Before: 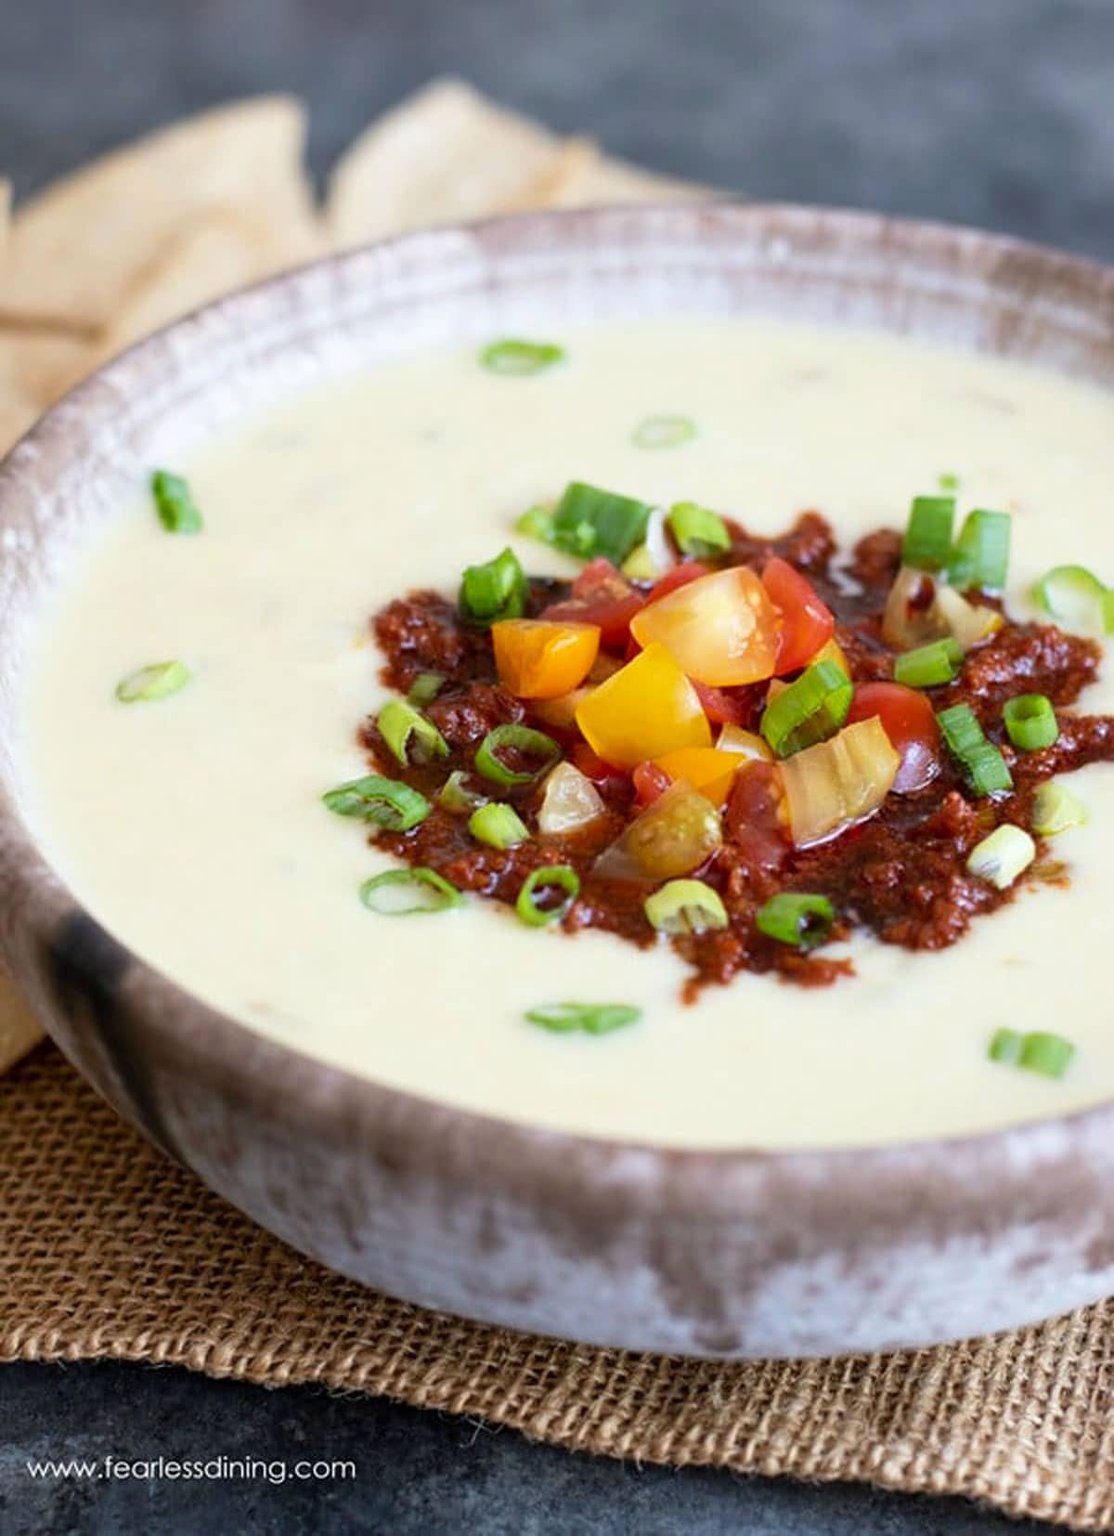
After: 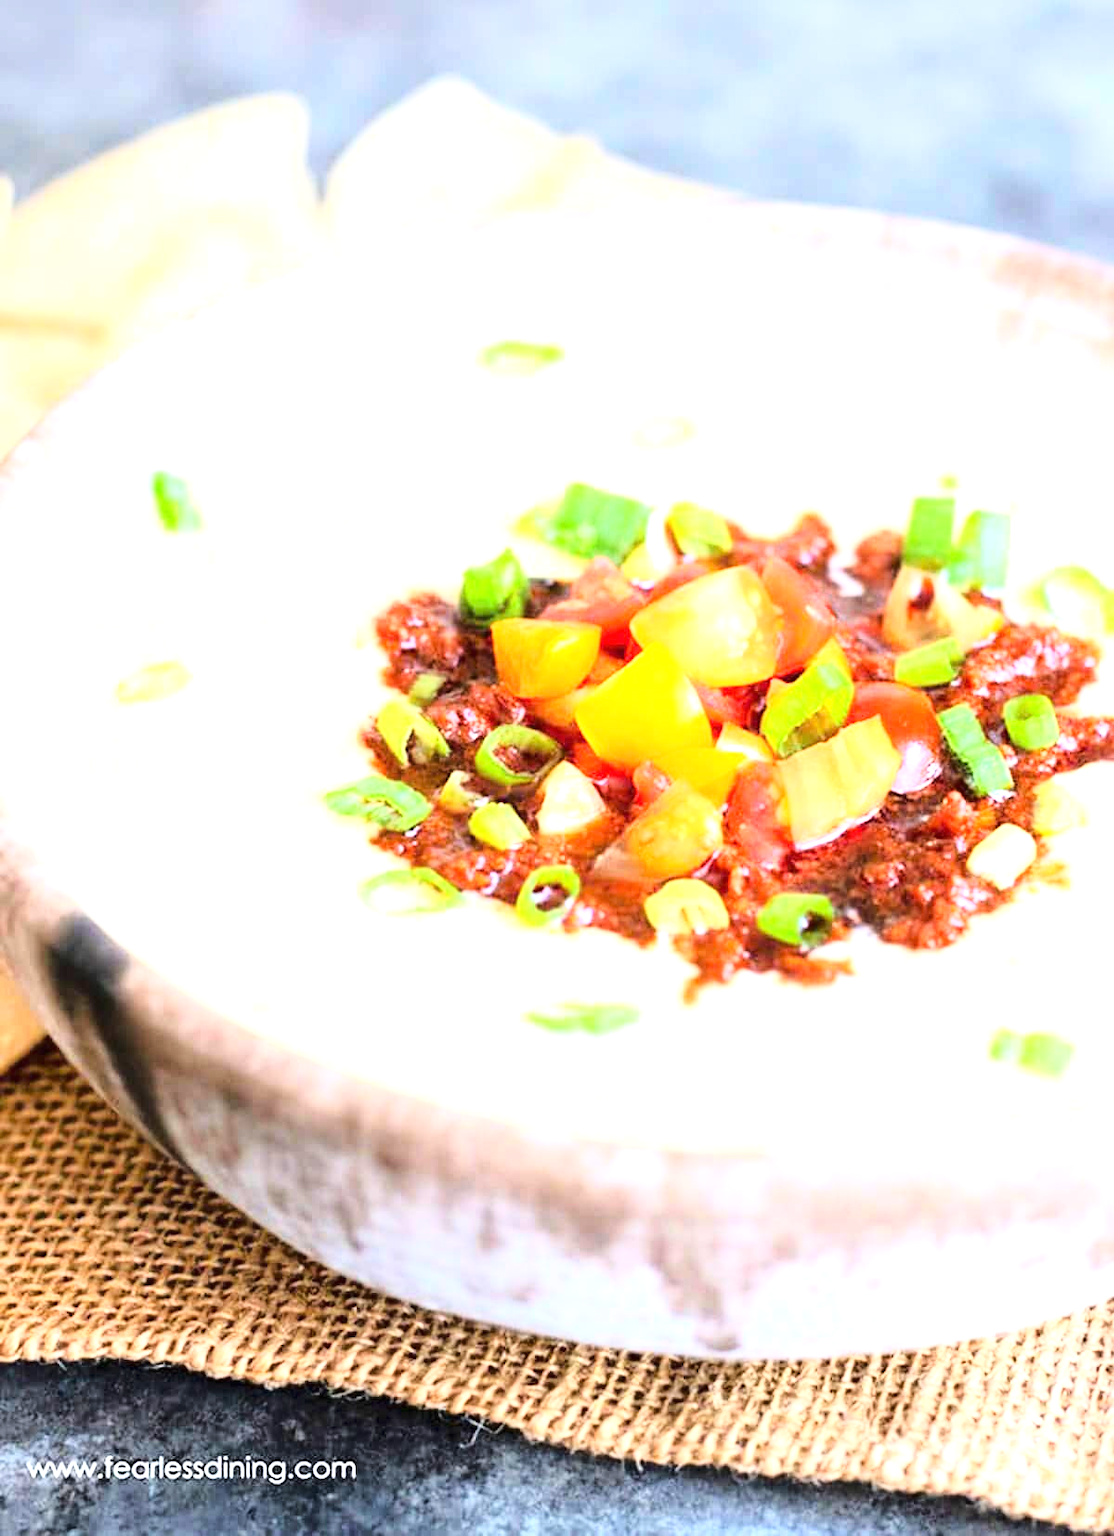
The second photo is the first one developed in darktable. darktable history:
base curve: curves: ch0 [(0, 0) (0.028, 0.03) (0.121, 0.232) (0.46, 0.748) (0.859, 0.968) (1, 1)]
exposure: black level correction 0, exposure 1.698 EV, compensate exposure bias true, compensate highlight preservation false
